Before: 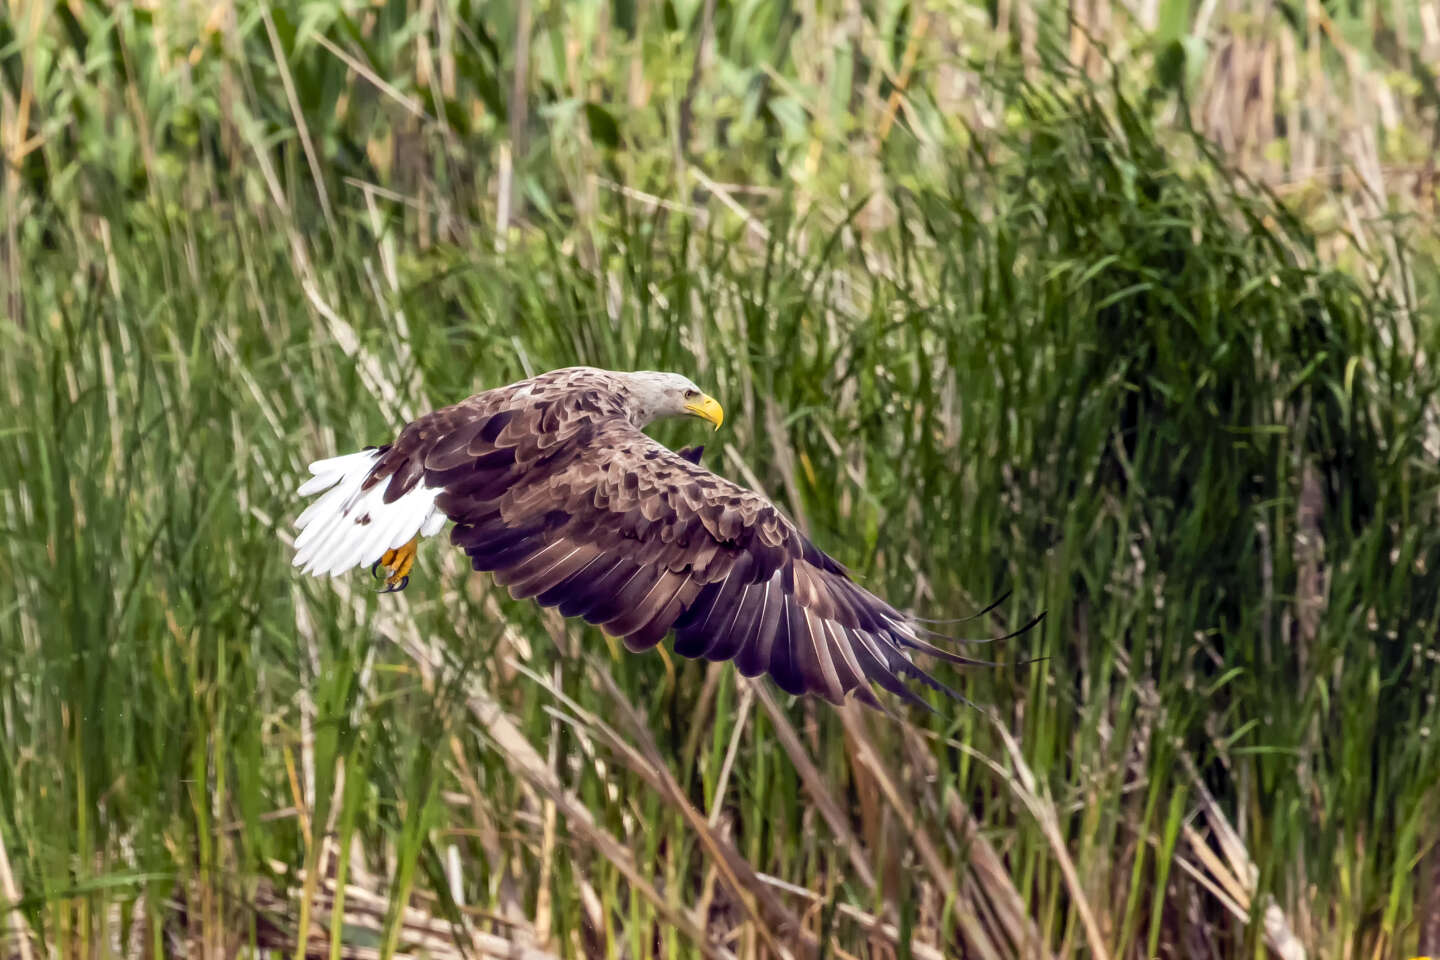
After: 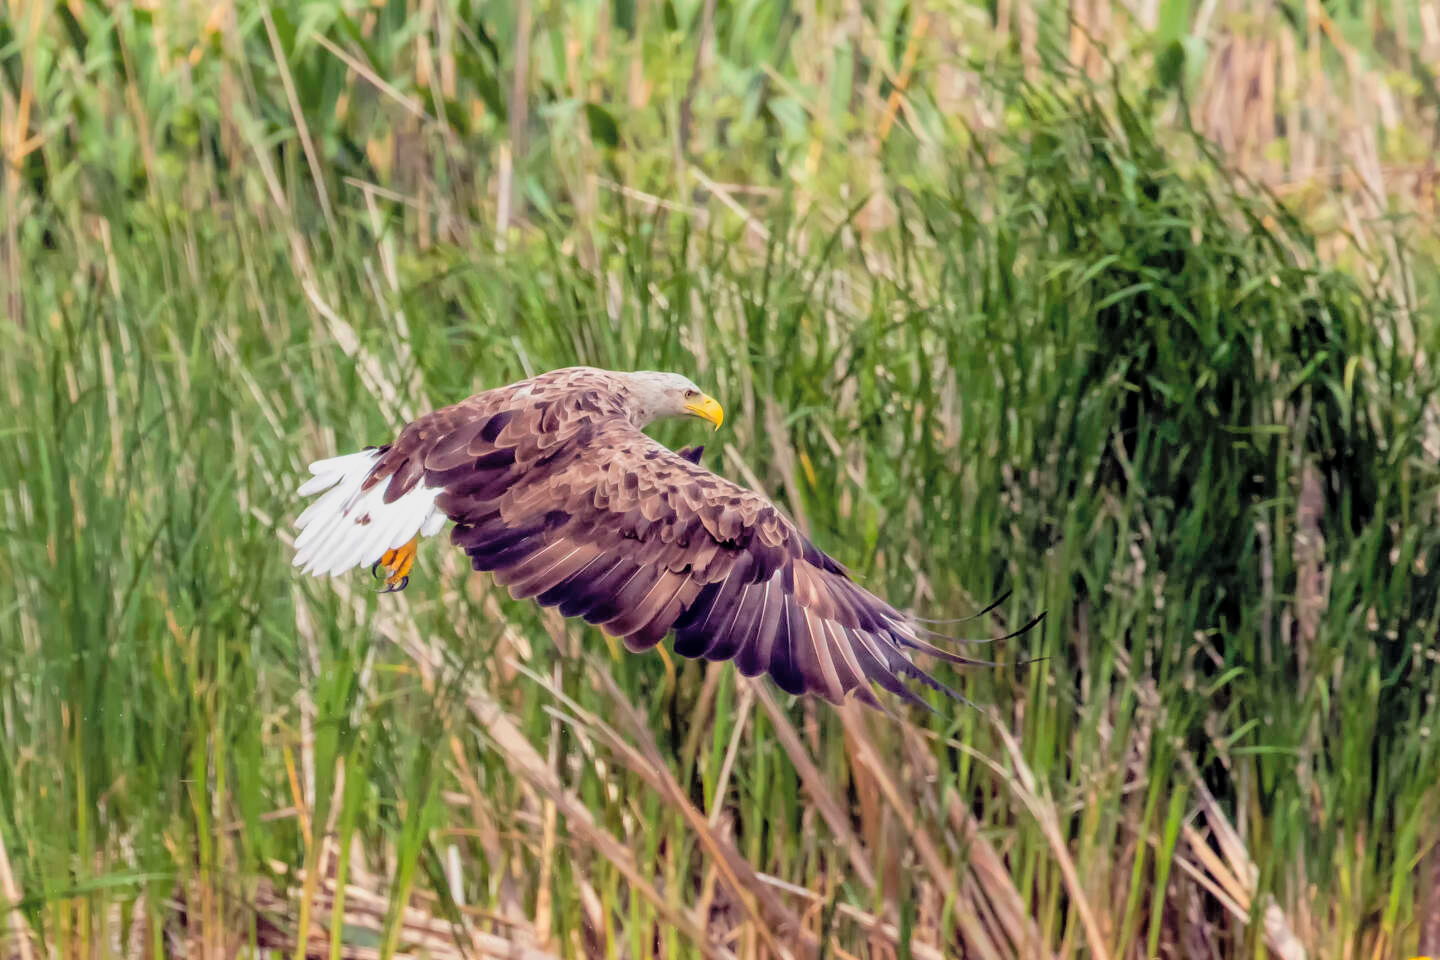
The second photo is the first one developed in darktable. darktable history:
tone curve: curves: ch0 [(0, 0) (0.004, 0.008) (0.077, 0.156) (0.169, 0.29) (0.774, 0.774) (0.988, 0.926)], color space Lab, independent channels, preserve colors none
